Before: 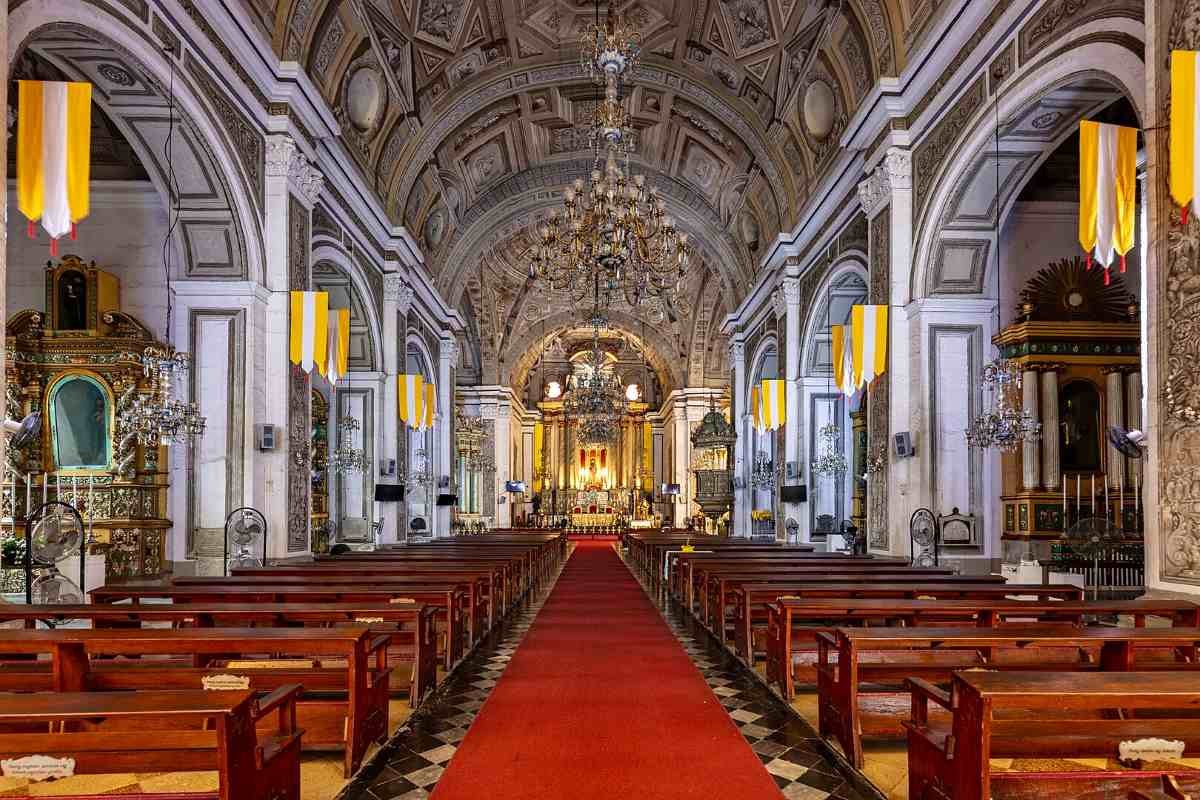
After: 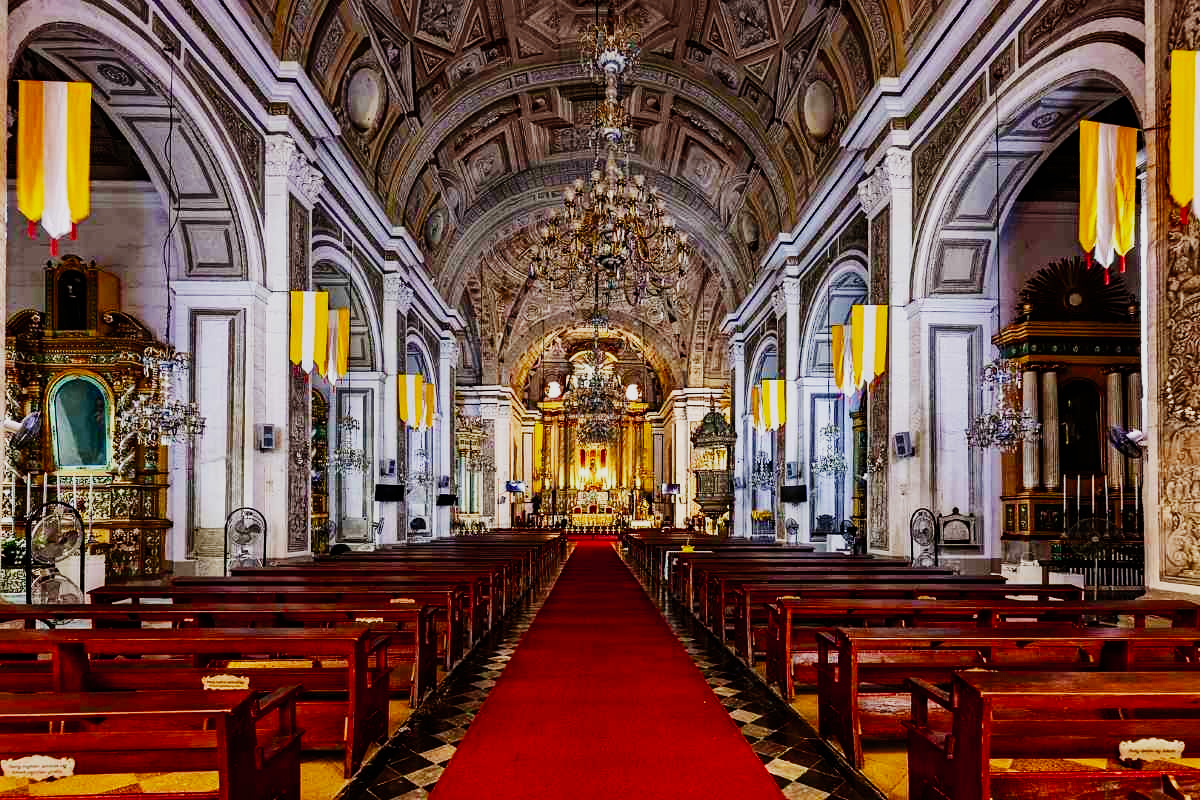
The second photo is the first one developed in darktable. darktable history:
color balance rgb: linear chroma grading › shadows 16%, perceptual saturation grading › global saturation 8%, perceptual saturation grading › shadows 4%, perceptual brilliance grading › global brilliance 2%, perceptual brilliance grading › highlights 8%, perceptual brilliance grading › shadows -4%, global vibrance 16%, saturation formula JzAzBz (2021)
sigmoid: contrast 1.7, skew -0.2, preserve hue 0%, red attenuation 0.1, red rotation 0.035, green attenuation 0.1, green rotation -0.017, blue attenuation 0.15, blue rotation -0.052, base primaries Rec2020
fill light: on, module defaults
